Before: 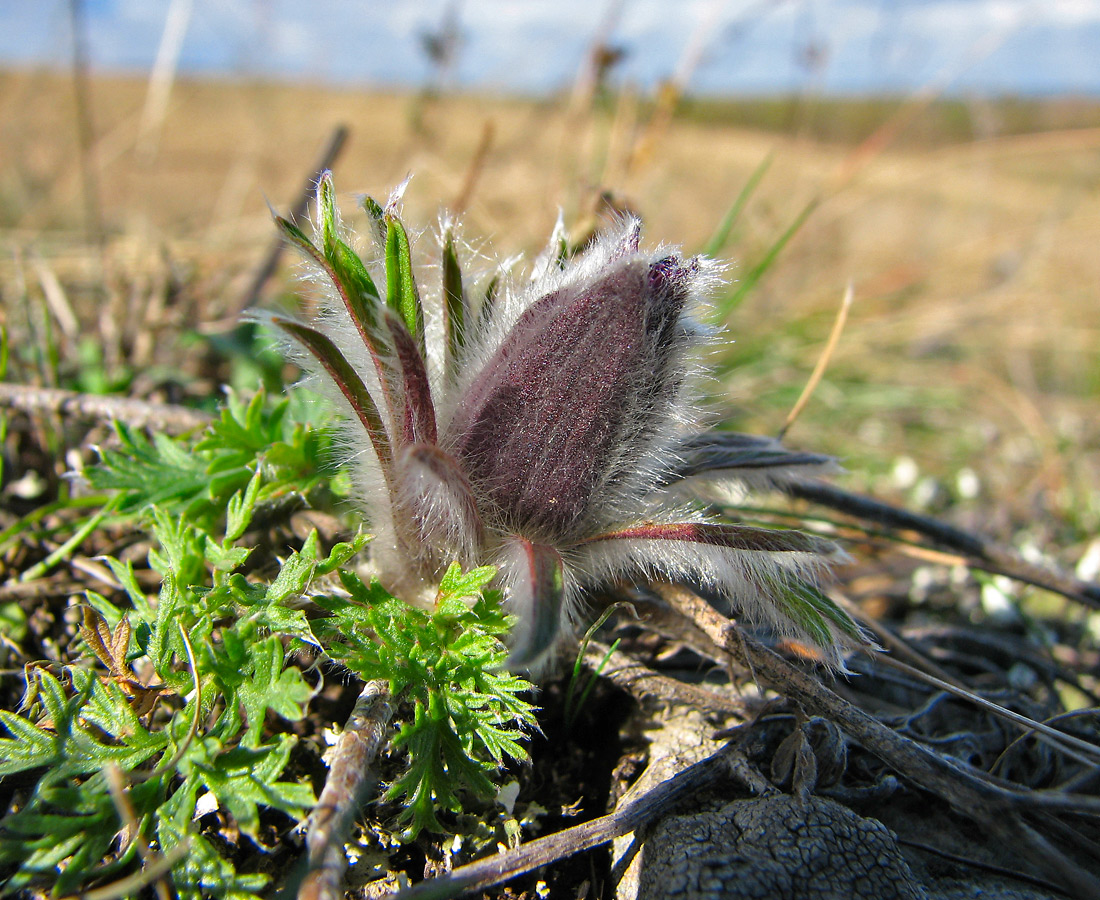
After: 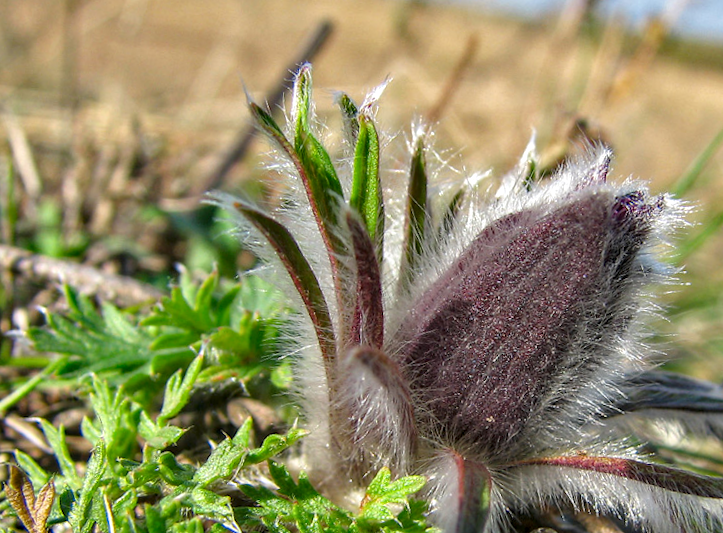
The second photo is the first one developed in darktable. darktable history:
crop and rotate: angle -4.99°, left 2.122%, top 6.945%, right 27.566%, bottom 30.519%
local contrast: detail 130%
rotate and perspective: rotation 2.17°, automatic cropping off
